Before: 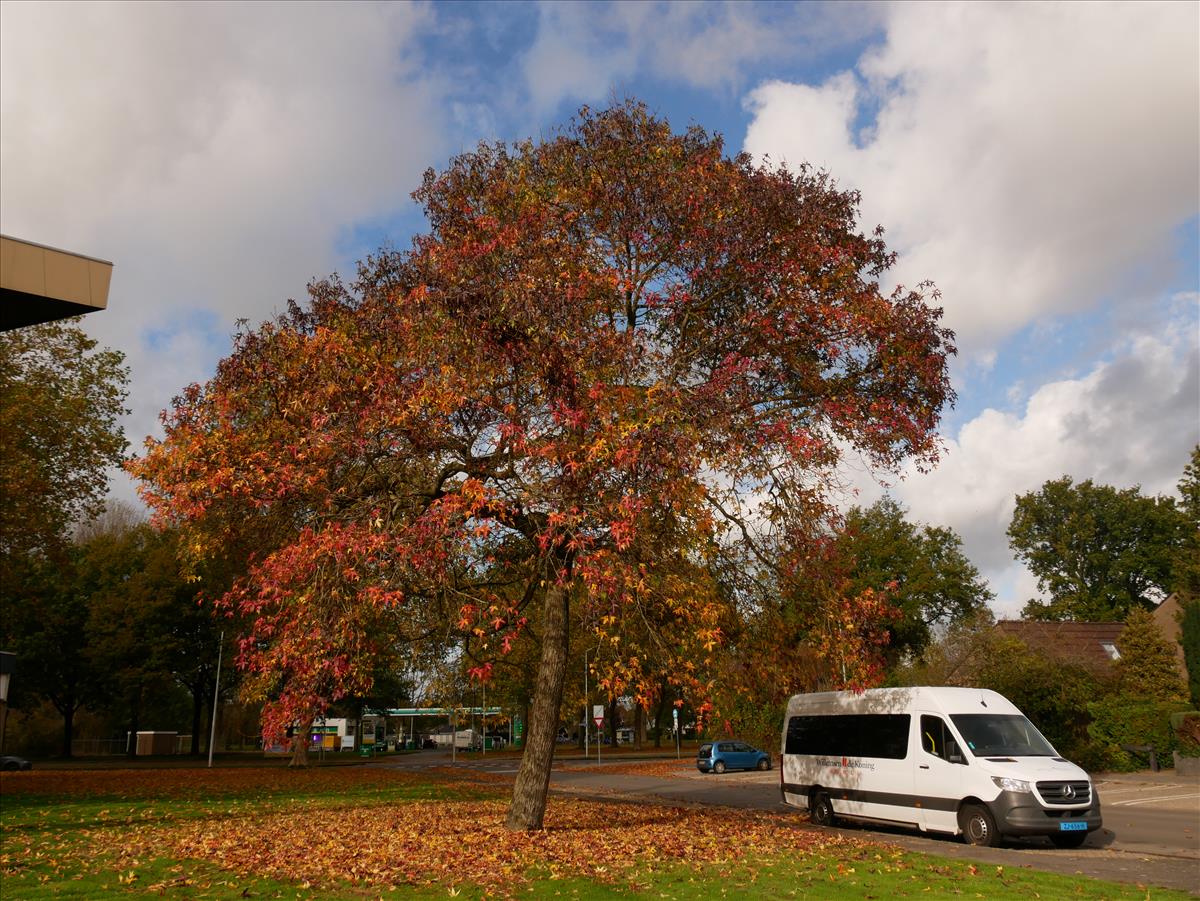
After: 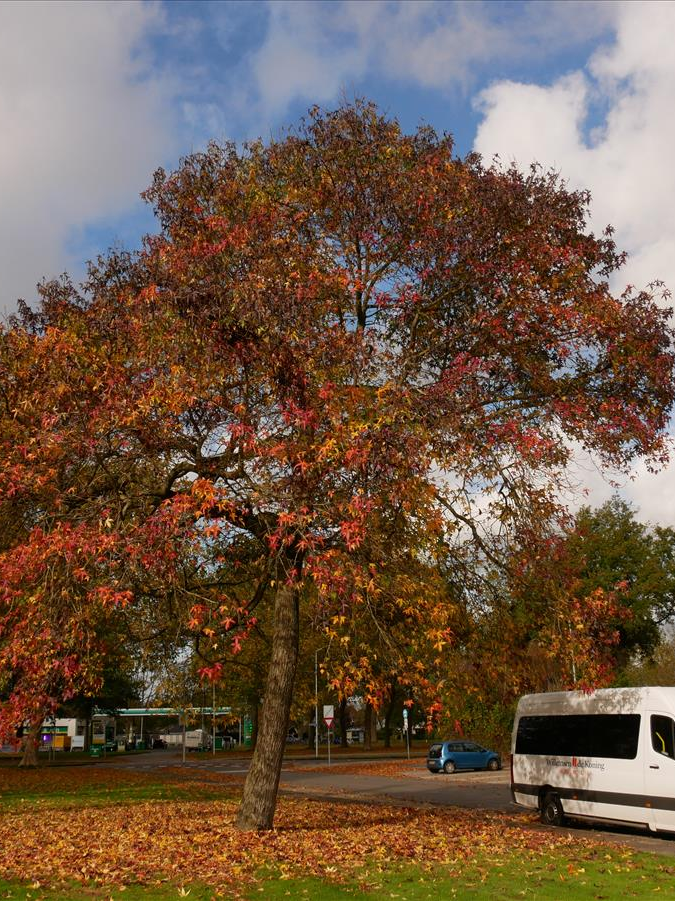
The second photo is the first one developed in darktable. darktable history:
crop and rotate: left 22.516%, right 21.234%
